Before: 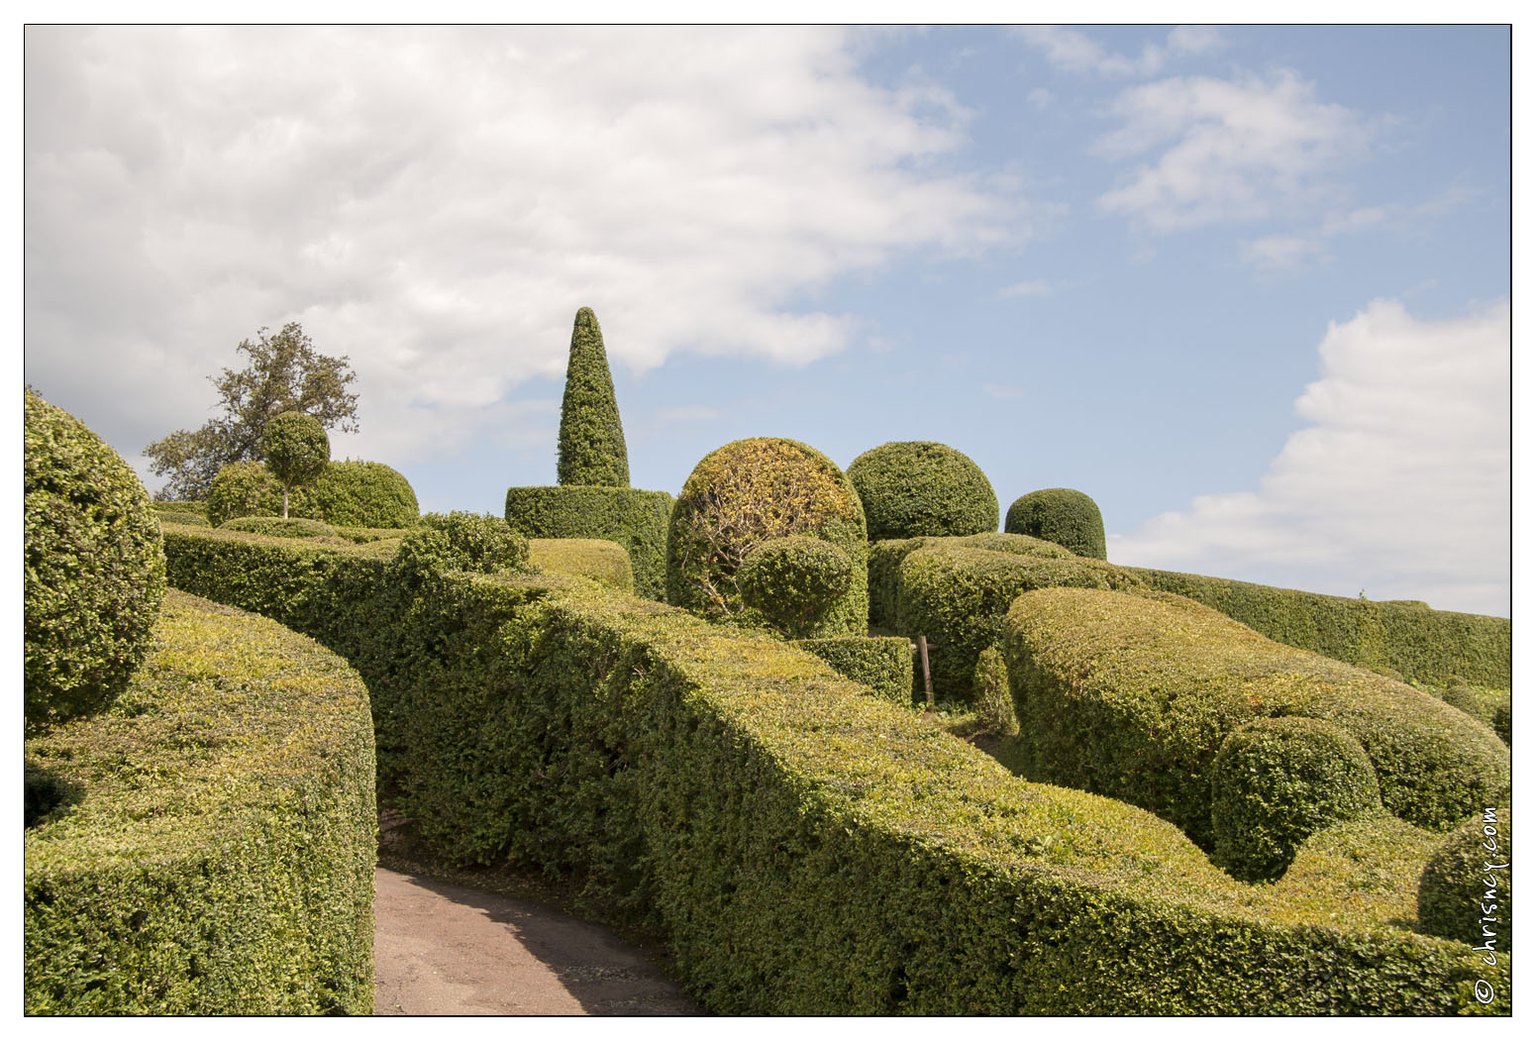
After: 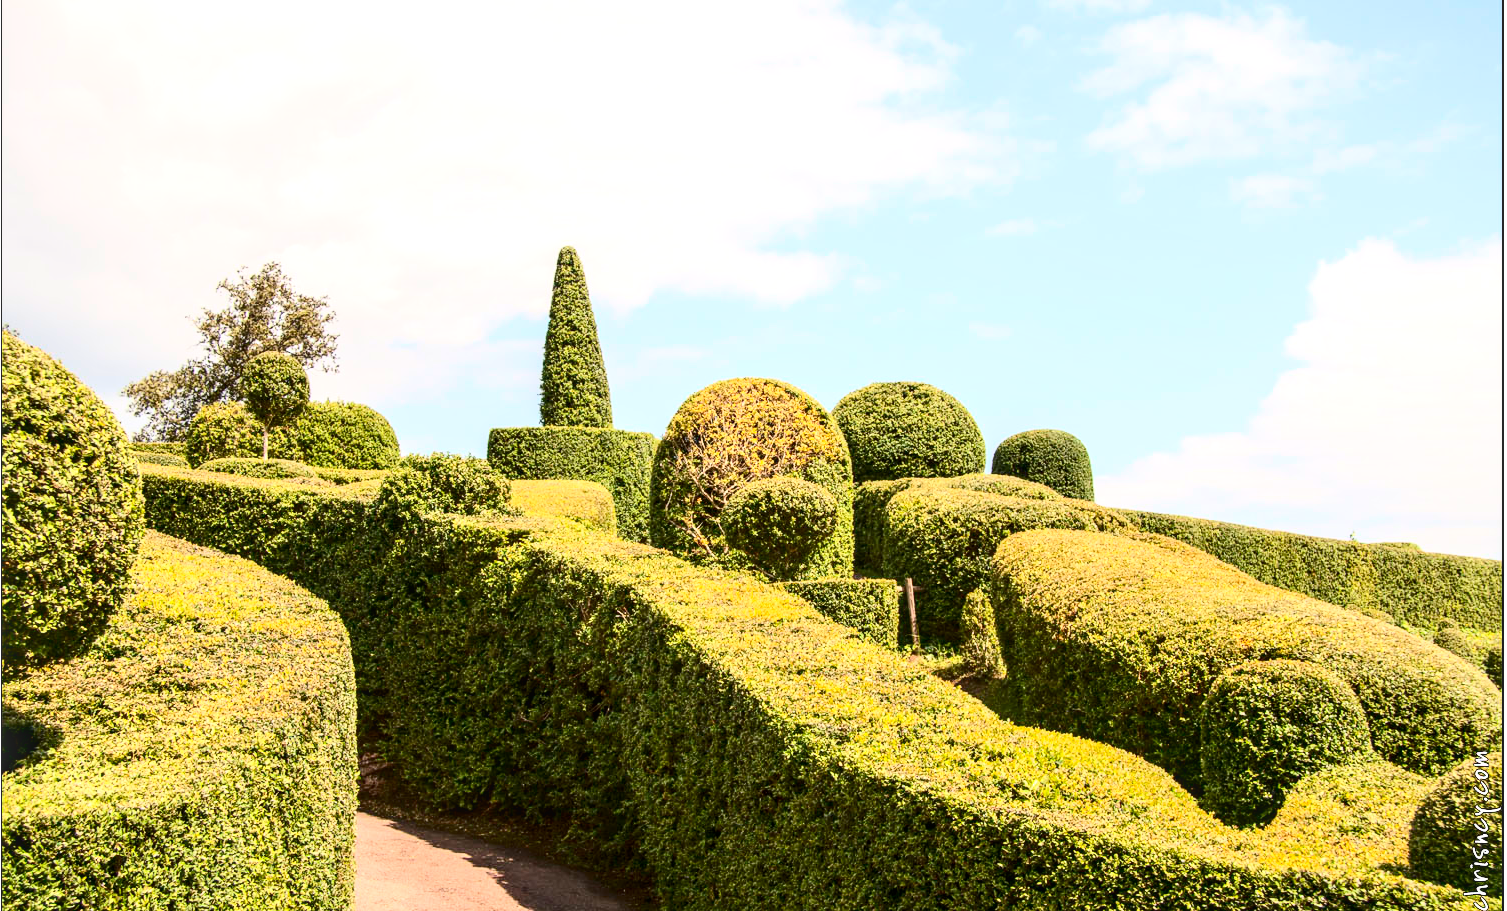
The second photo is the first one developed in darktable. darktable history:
local contrast: on, module defaults
crop: left 1.493%, top 6.139%, right 1.303%, bottom 7.099%
contrast brightness saturation: contrast 0.409, brightness 0.095, saturation 0.21
exposure: black level correction 0.001, exposure 0.499 EV, compensate highlight preservation false
